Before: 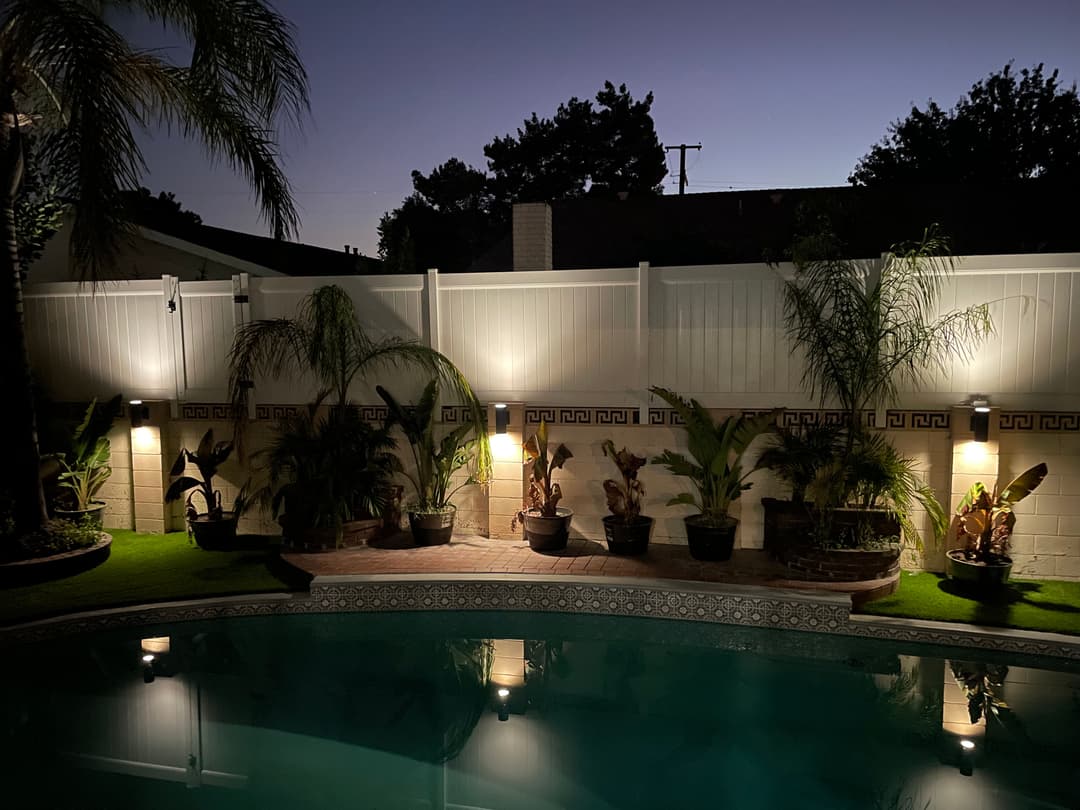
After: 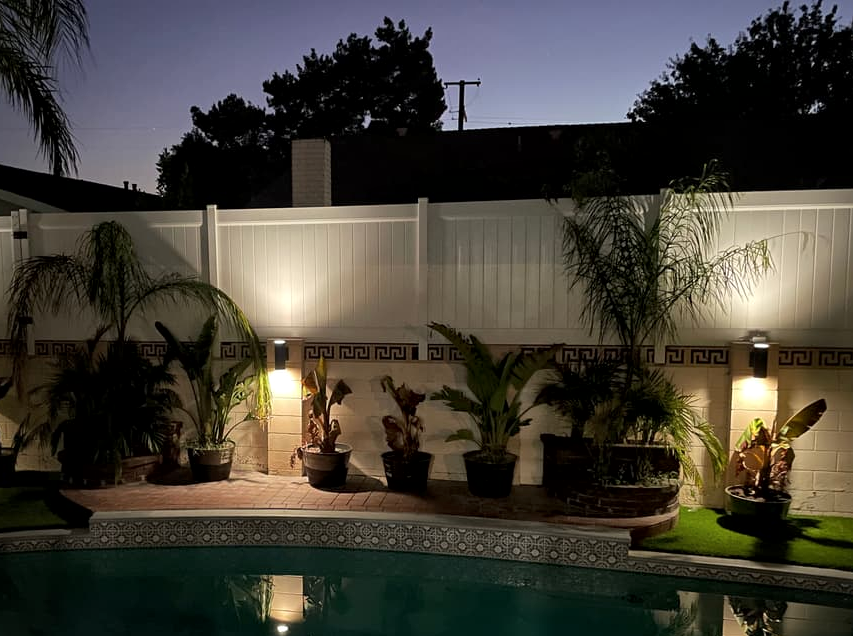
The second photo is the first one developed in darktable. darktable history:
local contrast: mode bilateral grid, contrast 21, coarseness 50, detail 129%, midtone range 0.2
crop and rotate: left 20.484%, top 7.908%, right 0.455%, bottom 13.516%
